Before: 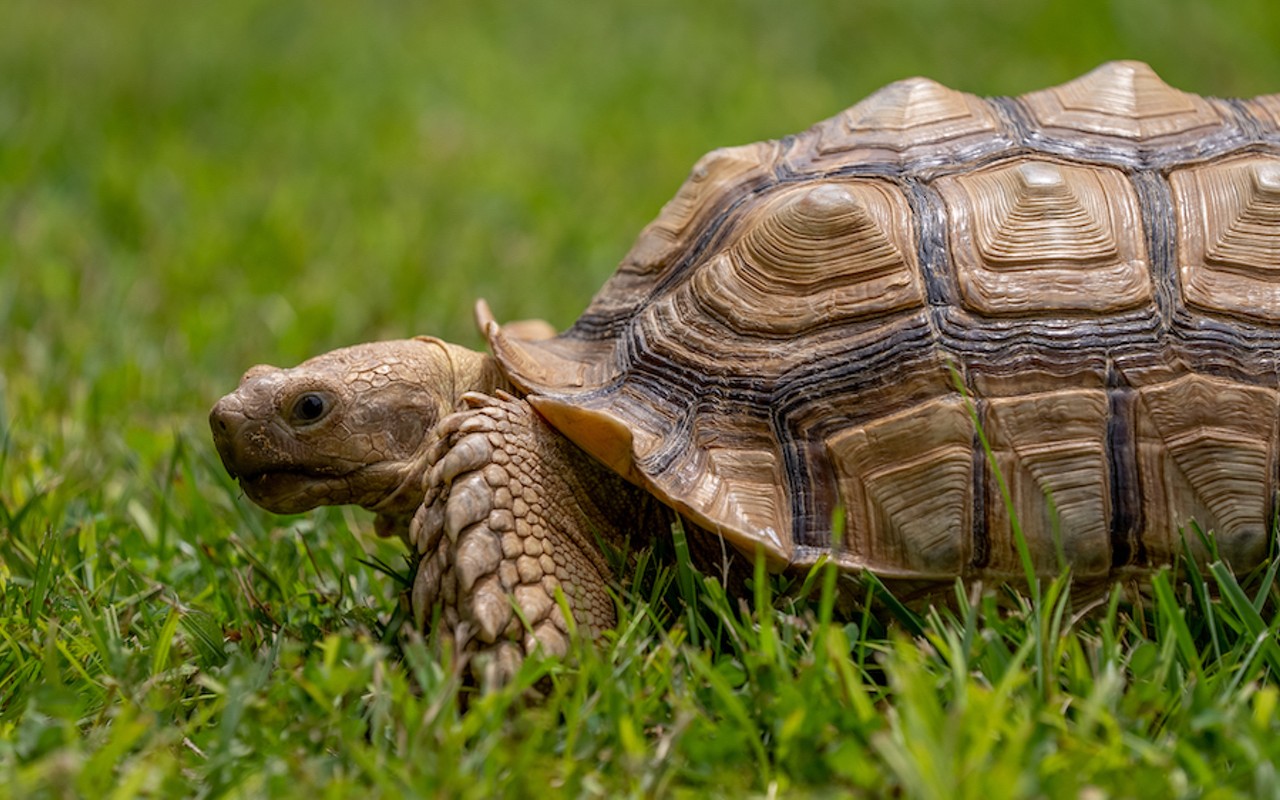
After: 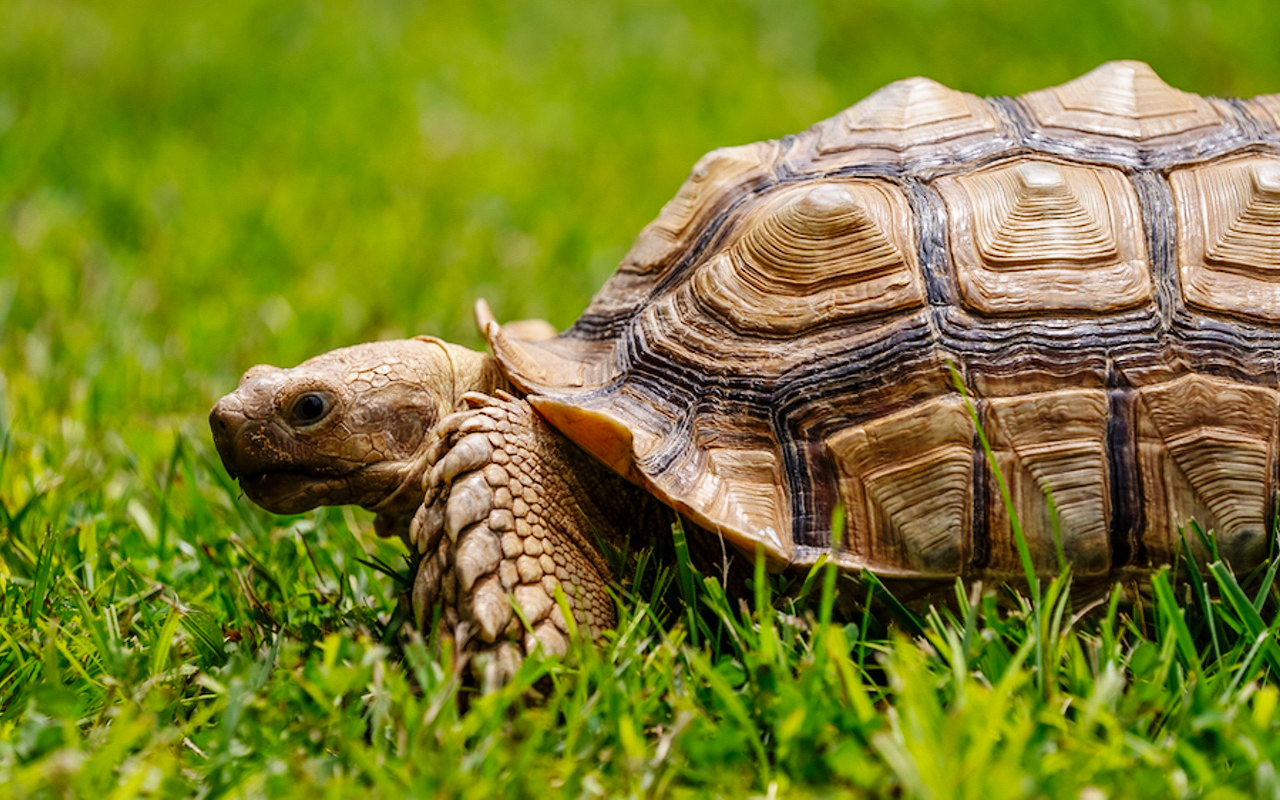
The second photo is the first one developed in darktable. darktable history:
exposure: compensate highlight preservation false
shadows and highlights: shadows color adjustment 97.66%, soften with gaussian
base curve: curves: ch0 [(0, 0) (0.036, 0.025) (0.121, 0.166) (0.206, 0.329) (0.605, 0.79) (1, 1)], preserve colors none
